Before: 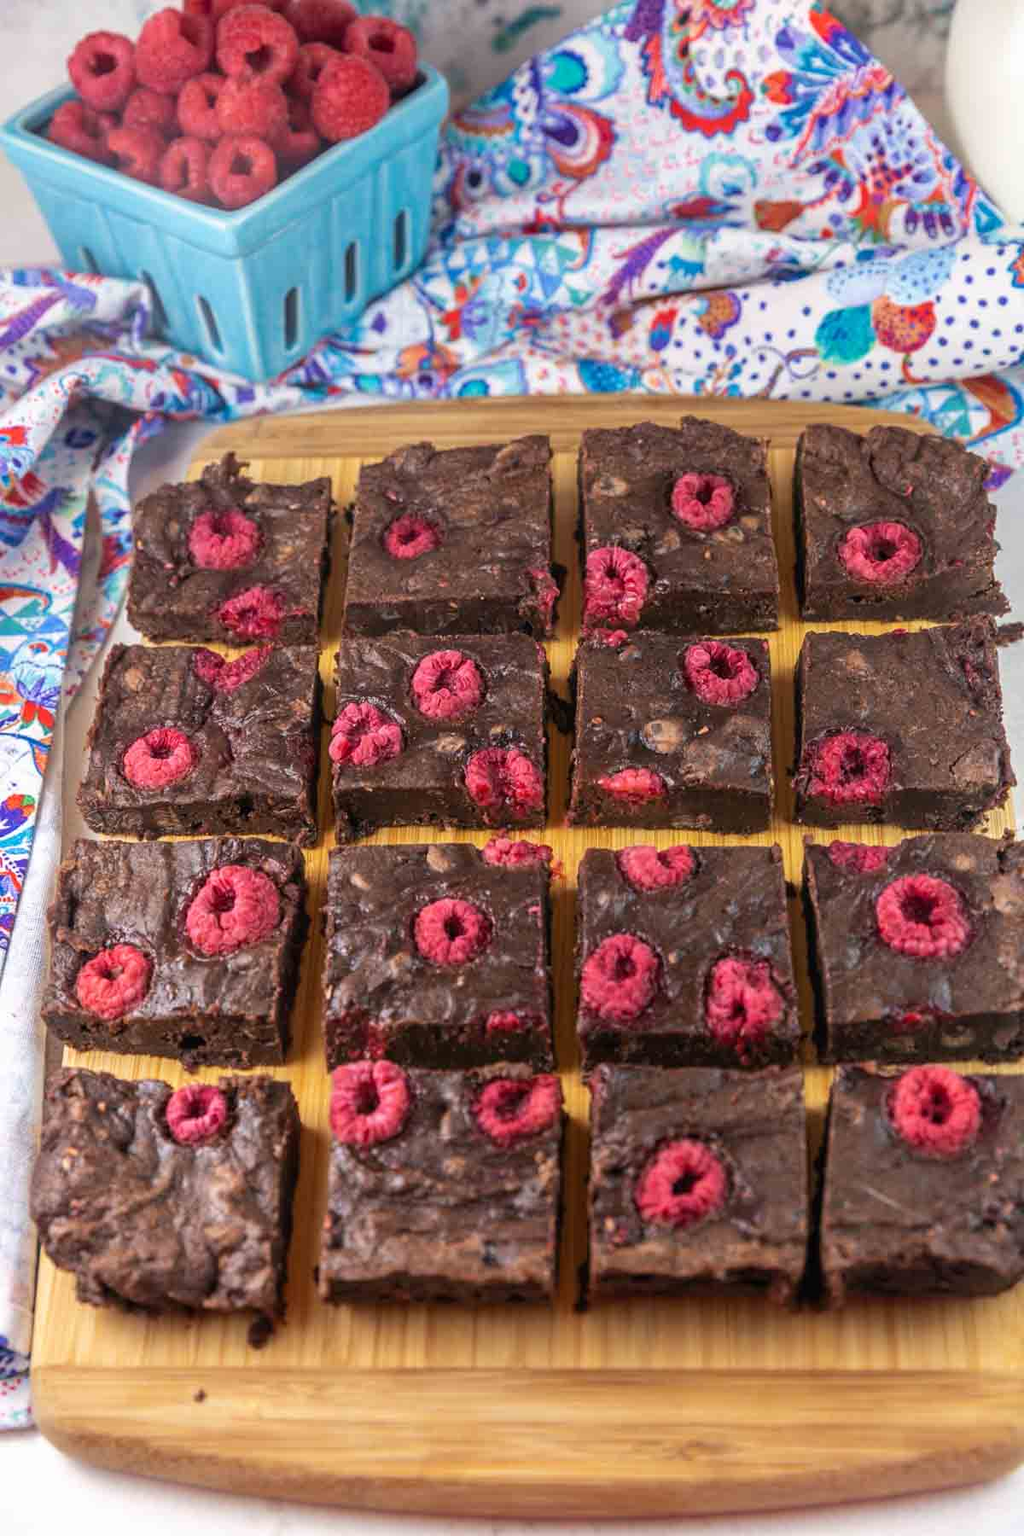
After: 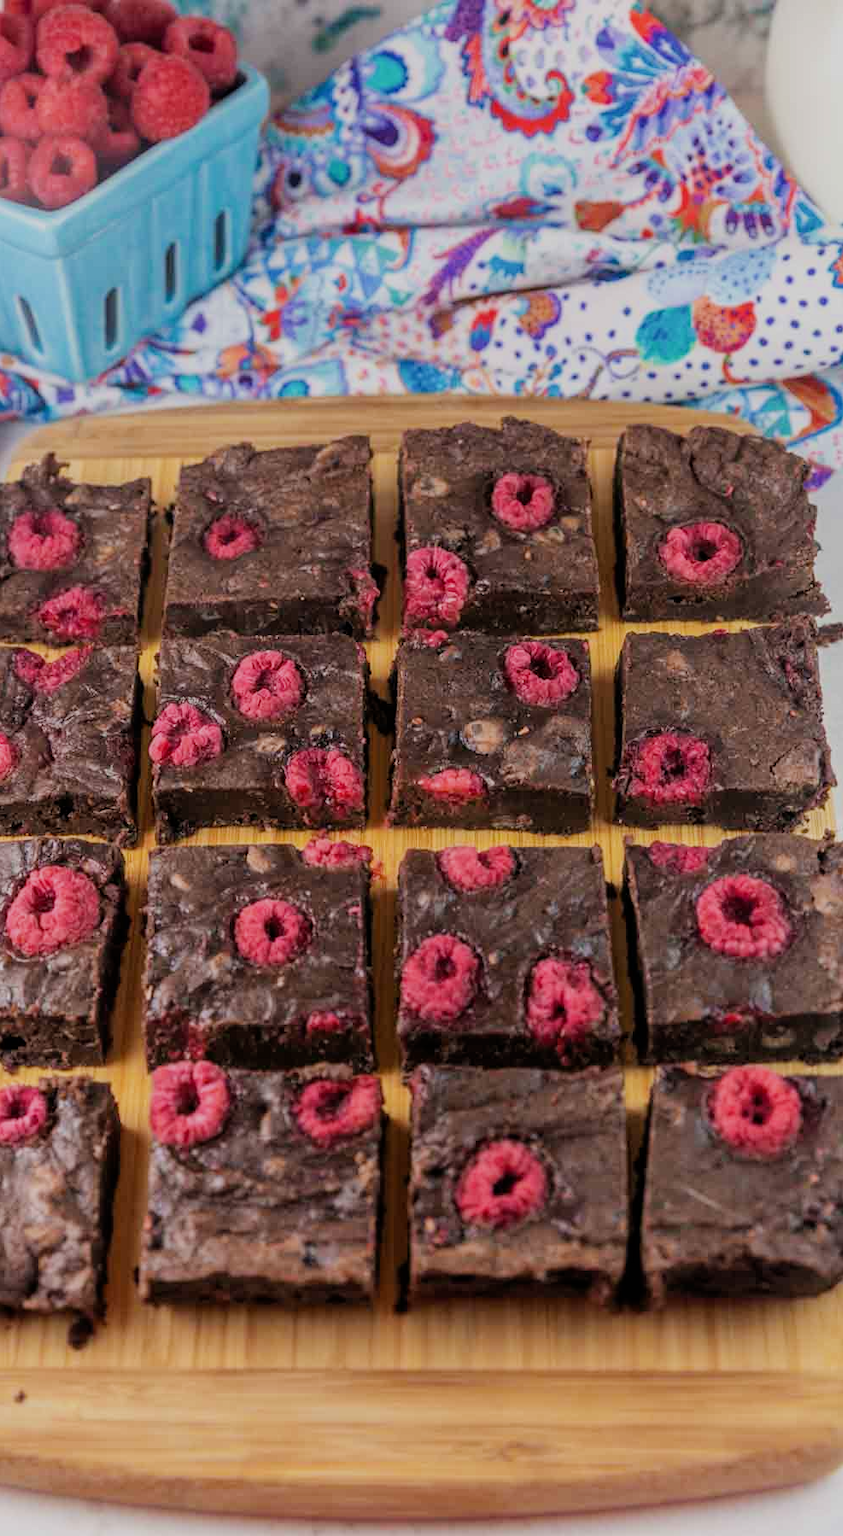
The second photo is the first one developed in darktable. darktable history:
crop: left 17.626%, bottom 0.03%
filmic rgb: black relative exposure -7.65 EV, white relative exposure 4.56 EV, threshold 5.97 EV, hardness 3.61, enable highlight reconstruction true
